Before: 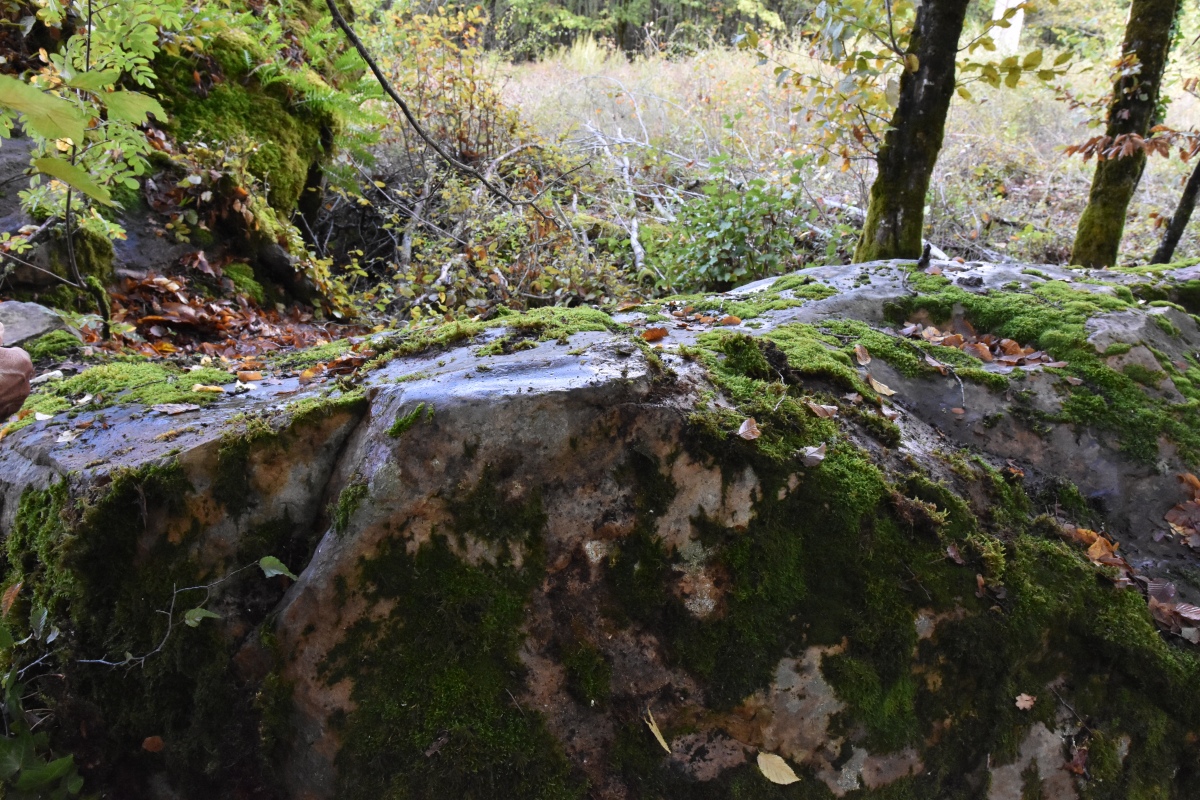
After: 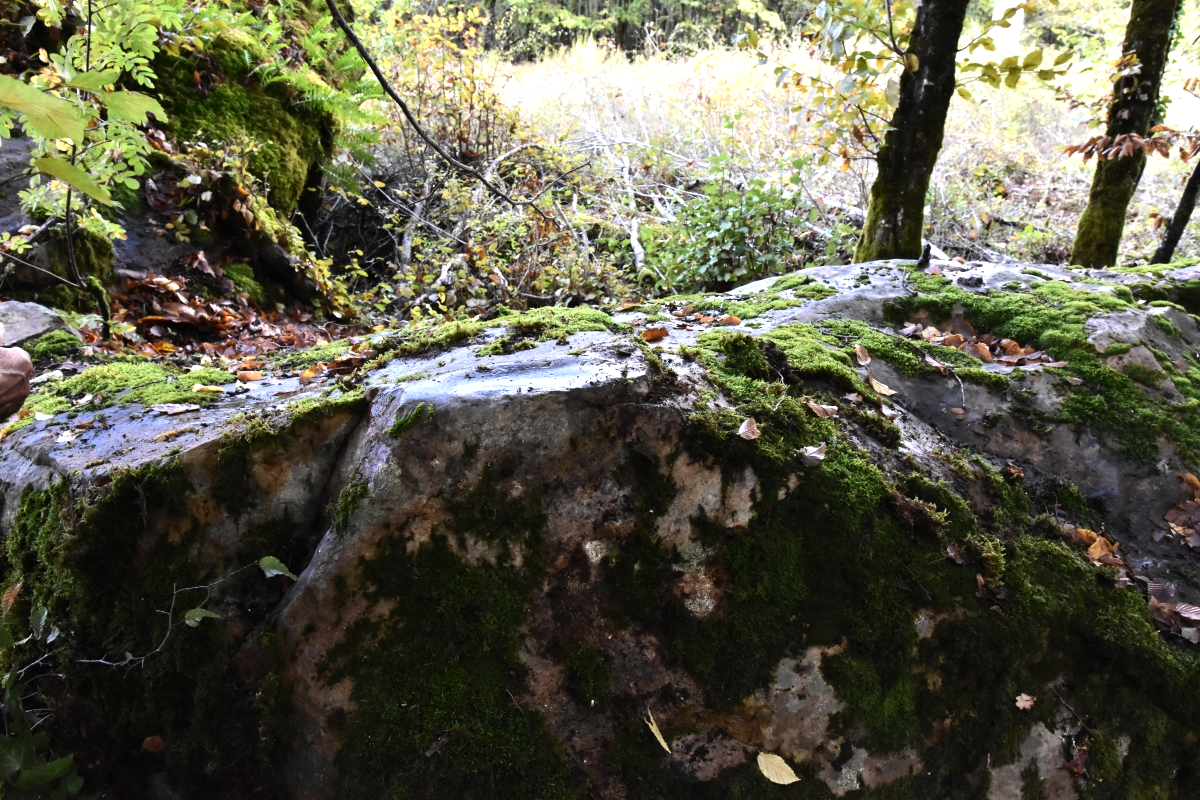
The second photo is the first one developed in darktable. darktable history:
tone equalizer: -8 EV -0.734 EV, -7 EV -0.738 EV, -6 EV -0.601 EV, -5 EV -0.41 EV, -3 EV 0.381 EV, -2 EV 0.6 EV, -1 EV 0.696 EV, +0 EV 0.723 EV, edges refinement/feathering 500, mask exposure compensation -1.57 EV, preserve details no
